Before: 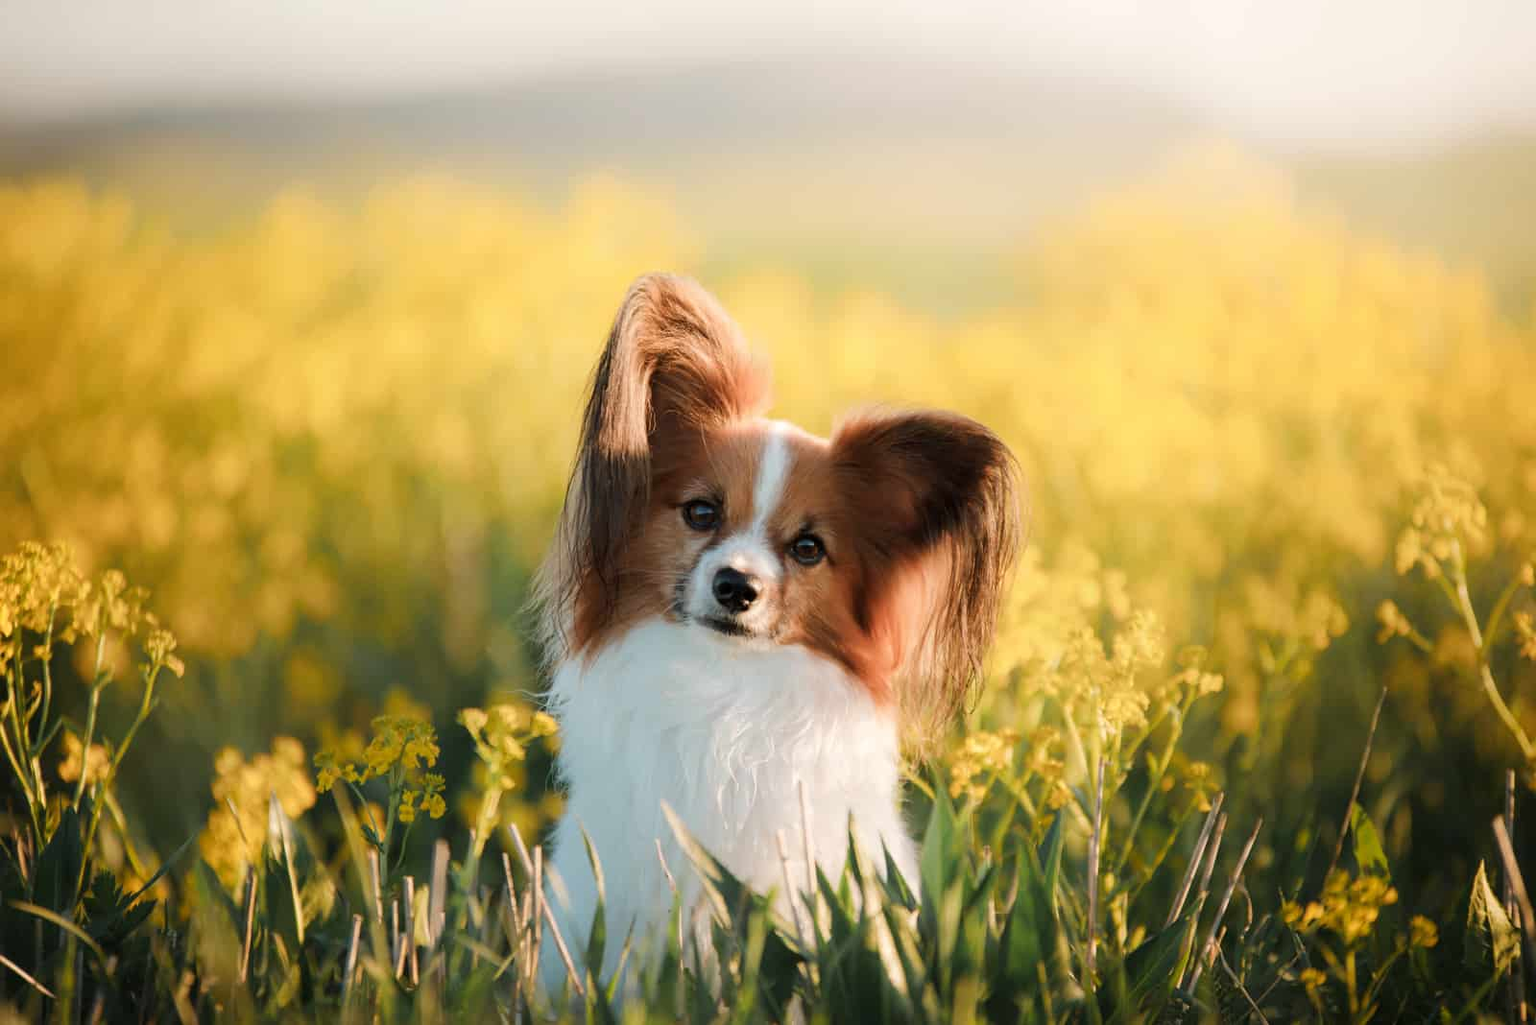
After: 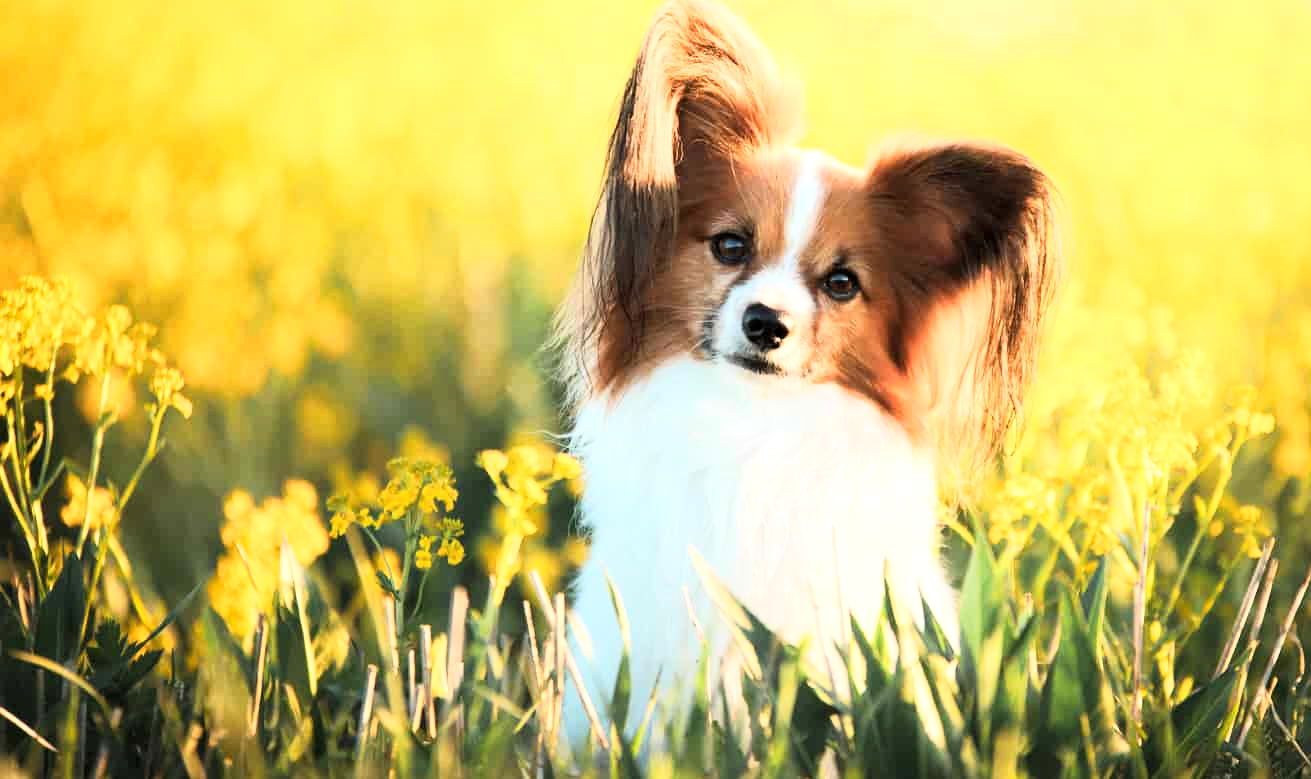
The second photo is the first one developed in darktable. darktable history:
exposure: black level correction 0, exposure 0.7 EV, compensate highlight preservation false
crop: top 26.991%, right 18.02%
base curve: curves: ch0 [(0, 0) (0.005, 0.002) (0.193, 0.295) (0.399, 0.664) (0.75, 0.928) (1, 1)]
local contrast: mode bilateral grid, contrast 9, coarseness 25, detail 115%, midtone range 0.2
